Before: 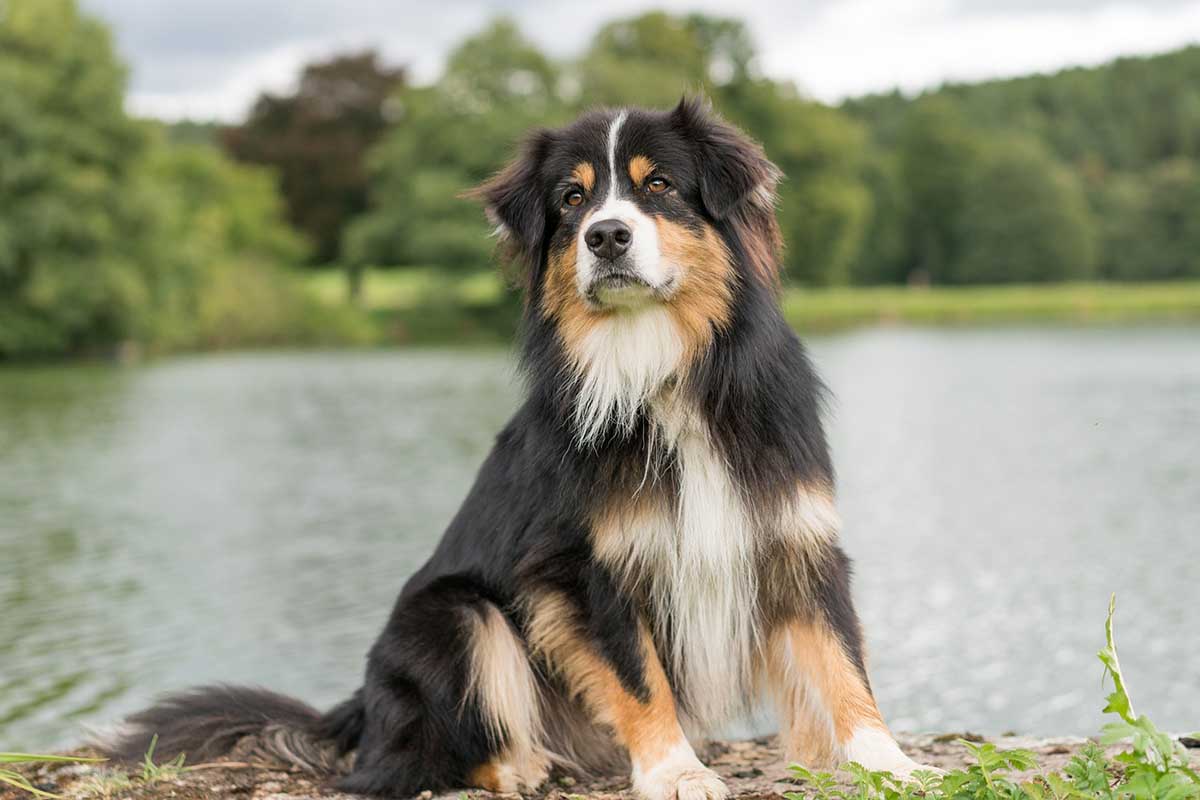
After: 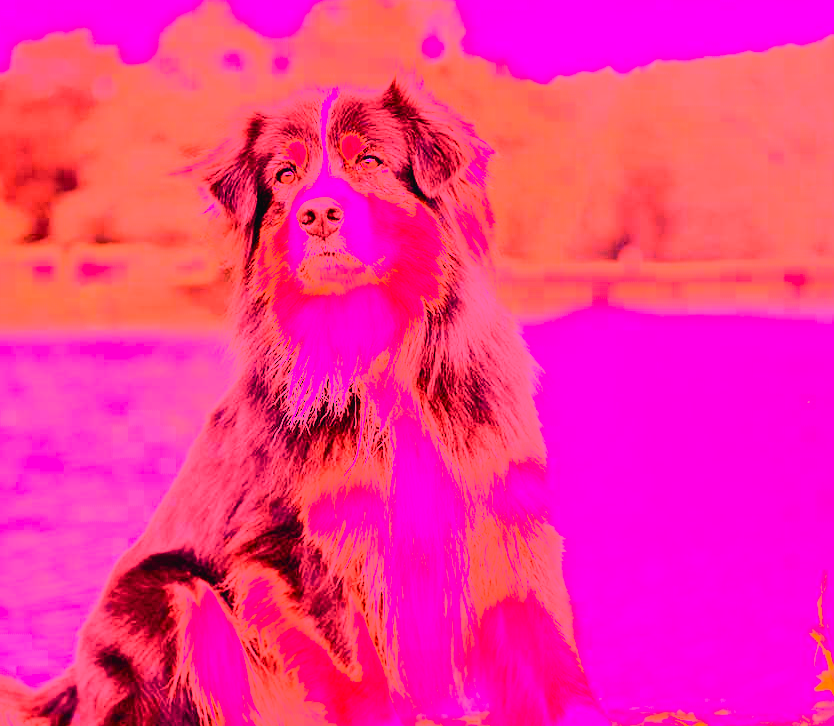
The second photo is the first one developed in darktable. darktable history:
tone curve: curves: ch0 [(0, 0.023) (0.103, 0.087) (0.295, 0.297) (0.445, 0.531) (0.553, 0.665) (0.735, 0.843) (0.994, 1)]; ch1 [(0, 0) (0.427, 0.346) (0.456, 0.426) (0.484, 0.483) (0.509, 0.514) (0.535, 0.56) (0.581, 0.632) (0.646, 0.715) (1, 1)]; ch2 [(0, 0) (0.369, 0.388) (0.449, 0.431) (0.501, 0.495) (0.533, 0.518) (0.572, 0.612) (0.677, 0.752) (1, 1)], color space Lab, independent channels, preserve colors none
crop and rotate: left 24.034%, top 2.838%, right 6.406%, bottom 6.299%
white balance: red 4.26, blue 1.802
